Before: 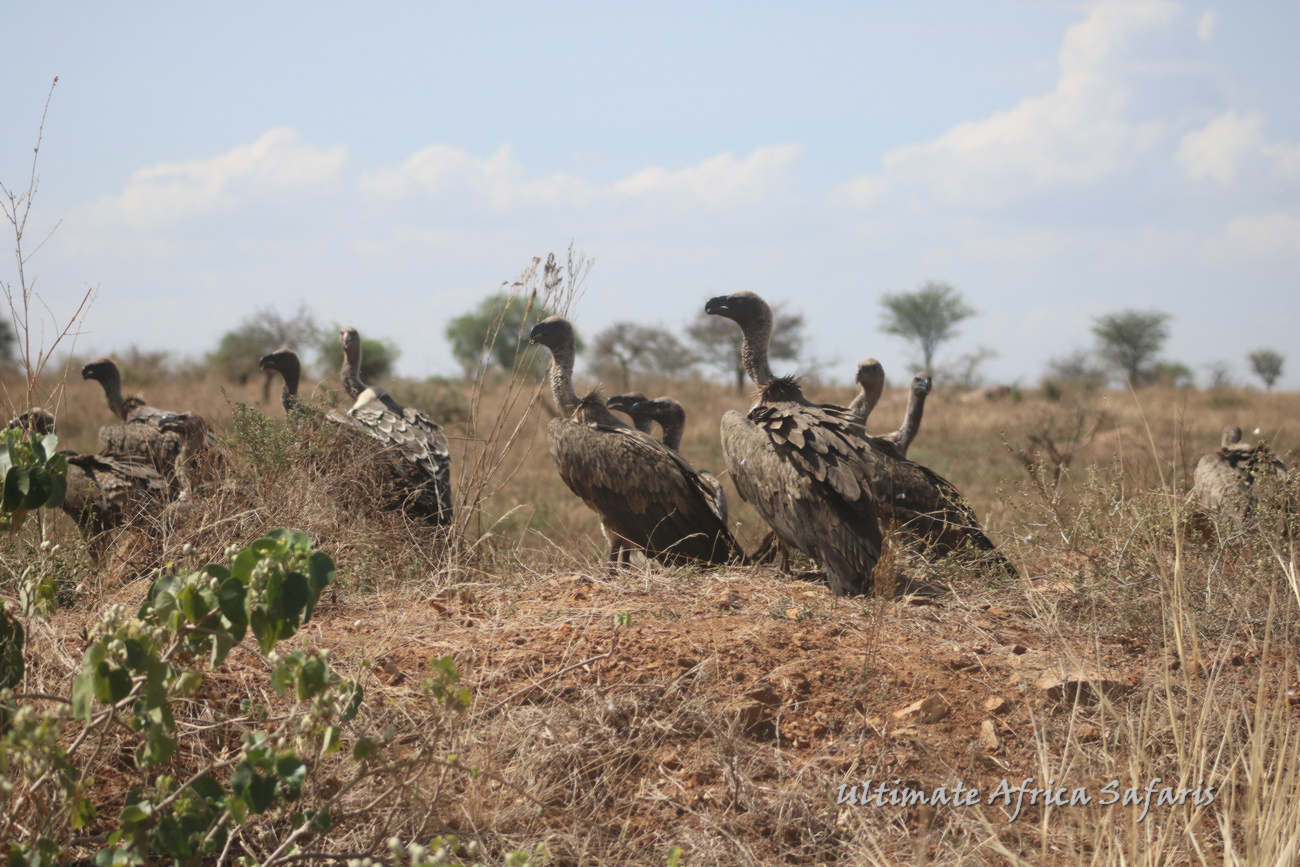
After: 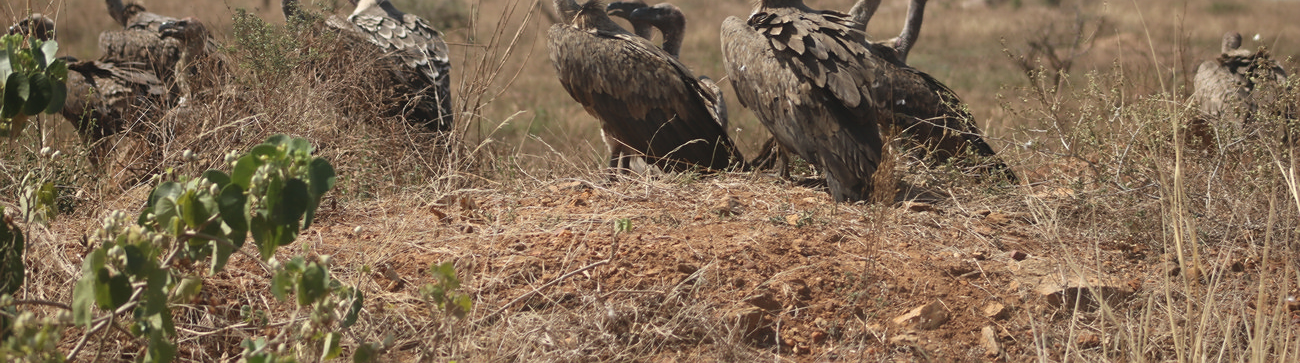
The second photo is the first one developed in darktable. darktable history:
crop: top 45.551%, bottom 12.262%
grain: coarseness 0.81 ISO, strength 1.34%, mid-tones bias 0%
sharpen: radius 1
